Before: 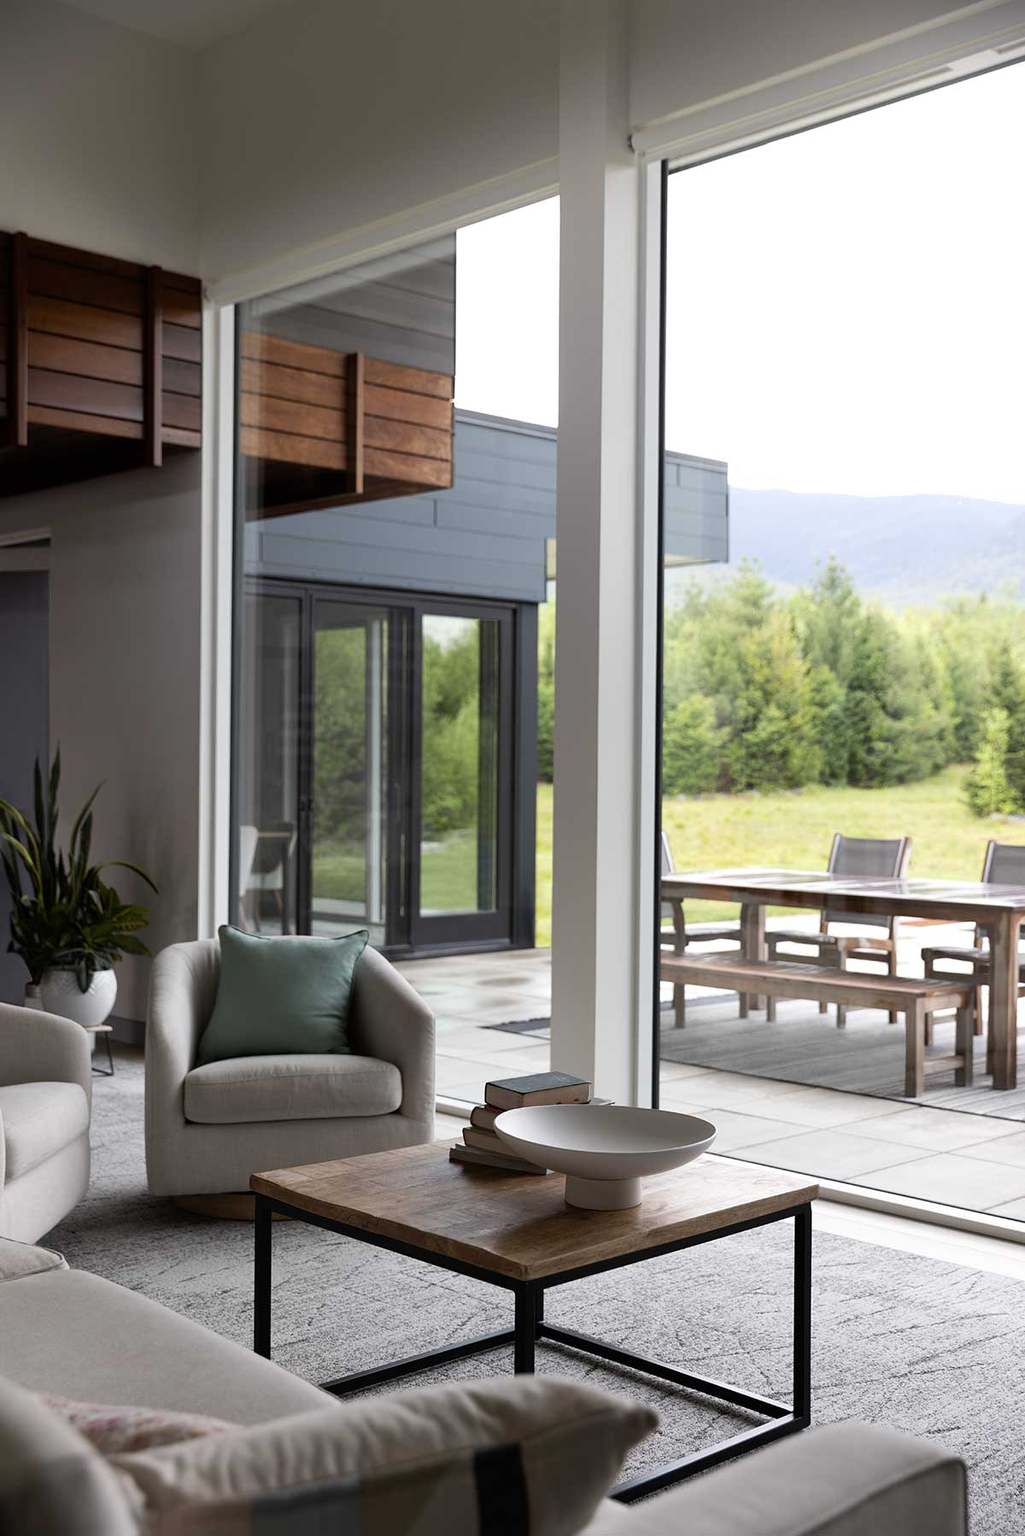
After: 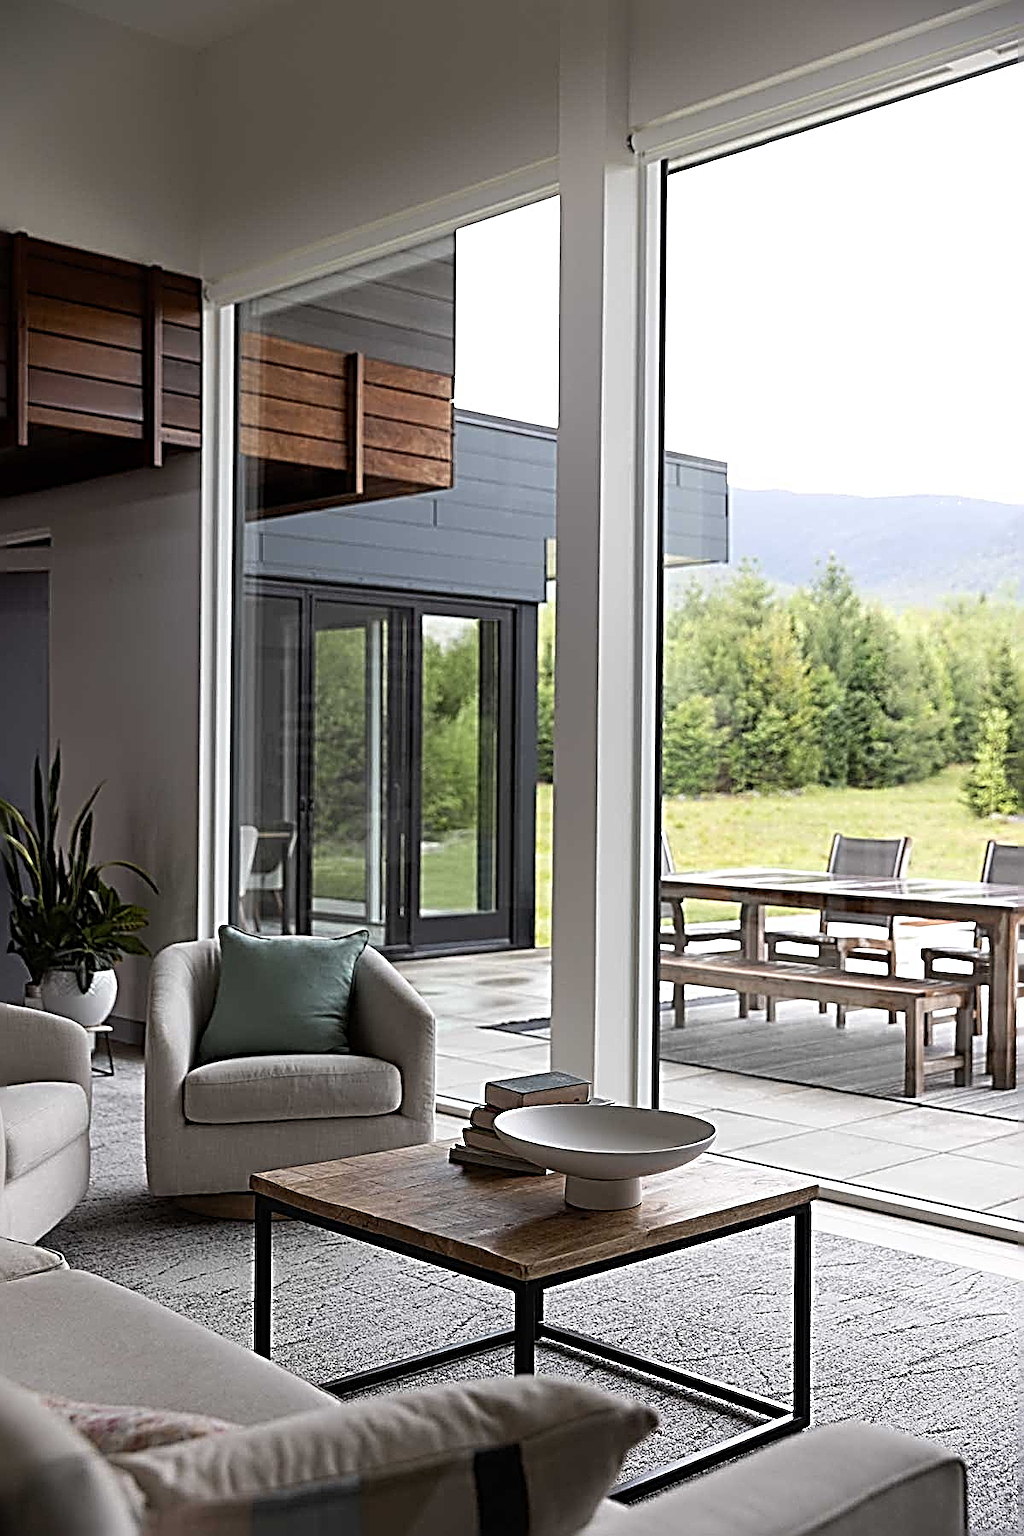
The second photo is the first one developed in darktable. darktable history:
base curve: curves: ch0 [(0, 0) (0.297, 0.298) (1, 1)], preserve colors none
sharpen: radius 3.158, amount 1.731
haze removal: compatibility mode true, adaptive false
